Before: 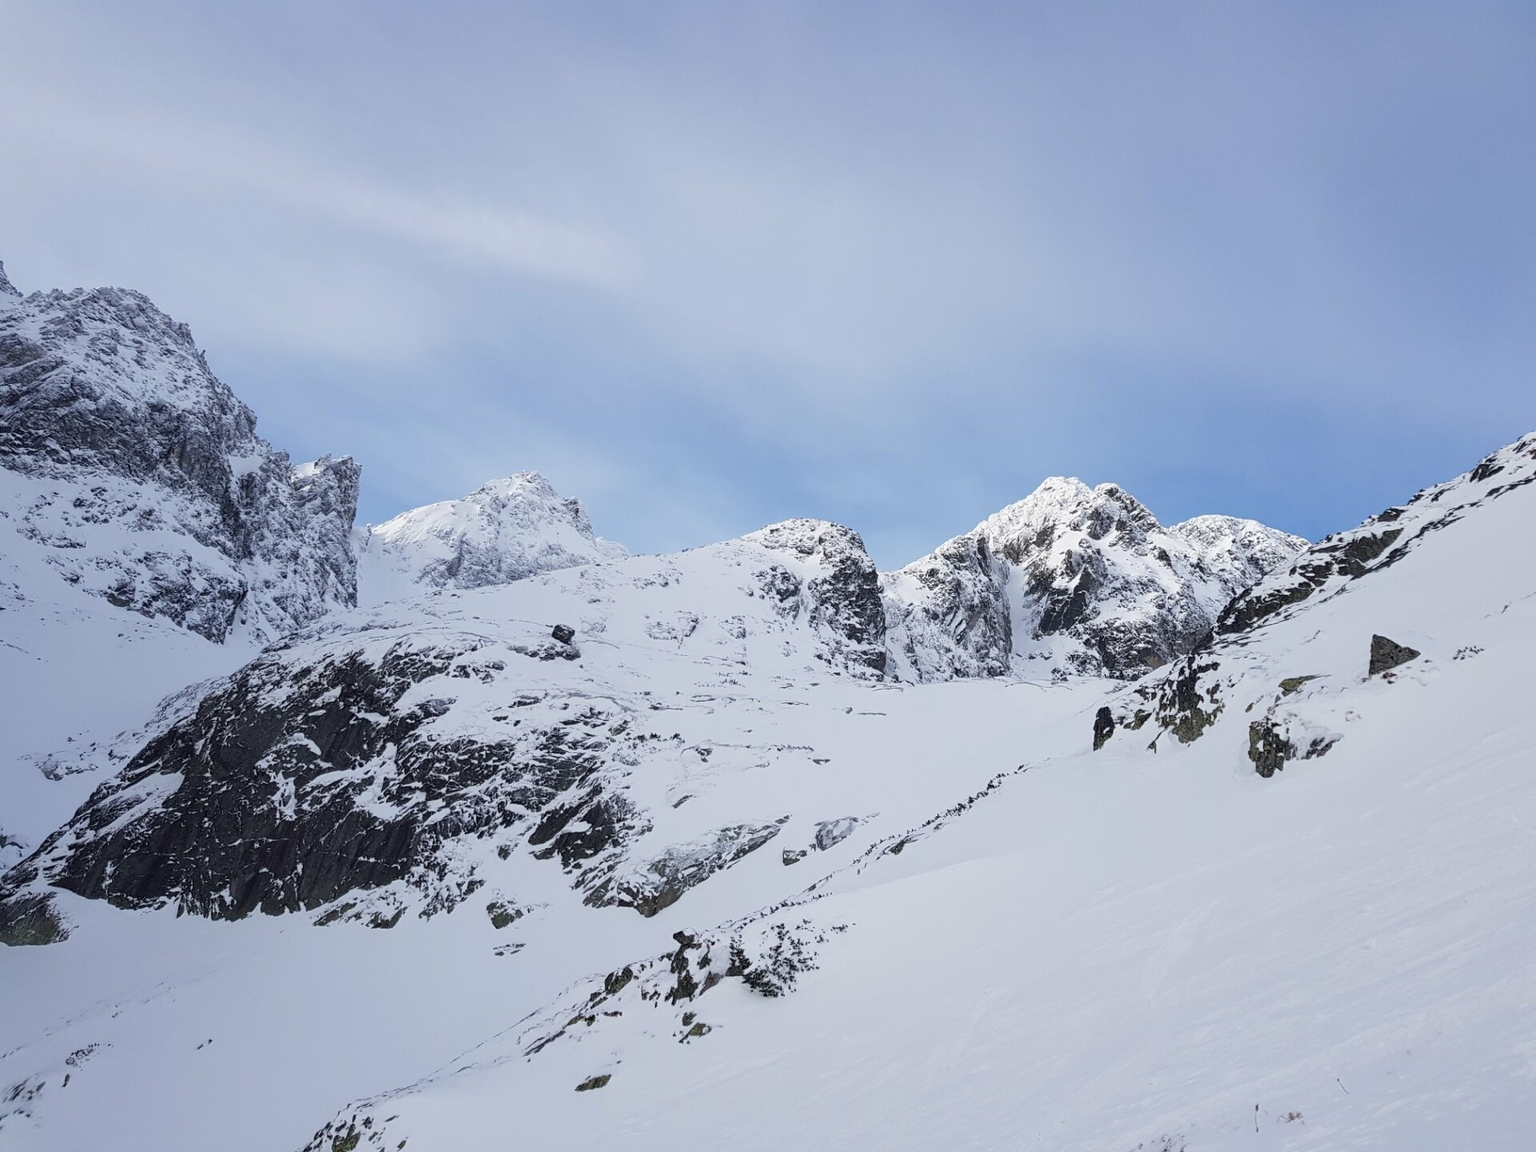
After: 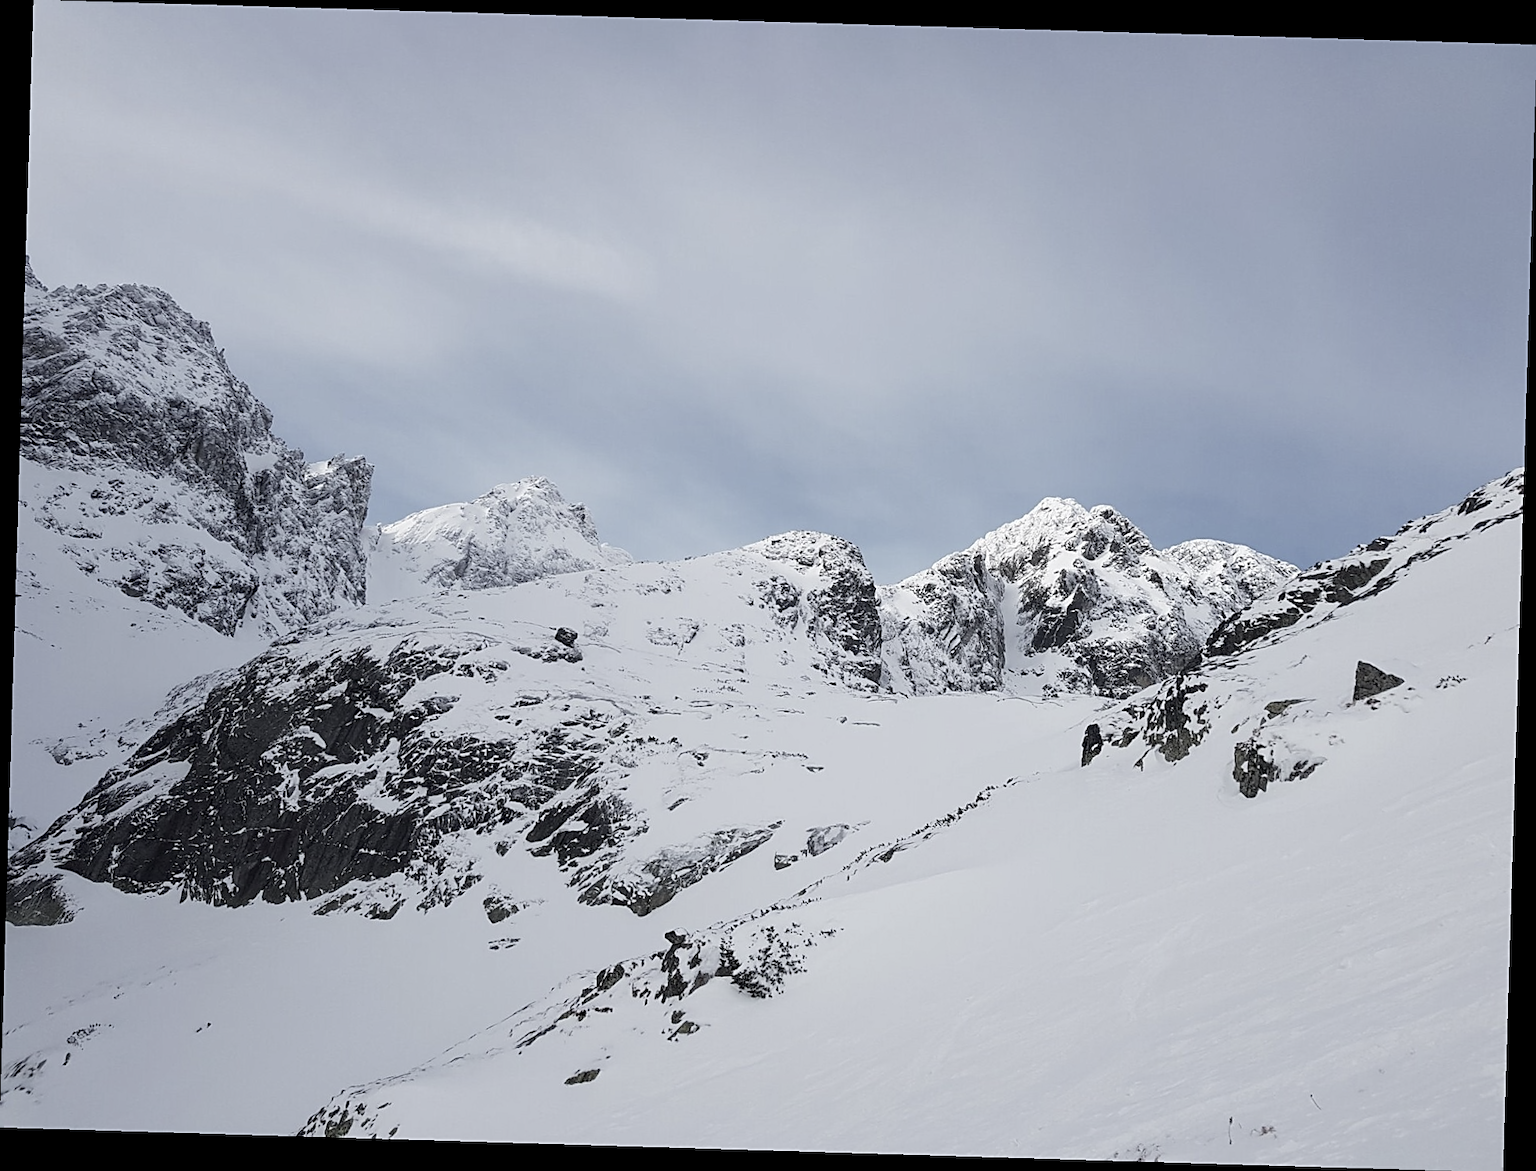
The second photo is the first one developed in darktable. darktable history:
rotate and perspective: rotation 1.72°, automatic cropping off
sharpen: on, module defaults
color zones: curves: ch0 [(0, 0.6) (0.129, 0.585) (0.193, 0.596) (0.429, 0.5) (0.571, 0.5) (0.714, 0.5) (0.857, 0.5) (1, 0.6)]; ch1 [(0, 0.453) (0.112, 0.245) (0.213, 0.252) (0.429, 0.233) (0.571, 0.231) (0.683, 0.242) (0.857, 0.296) (1, 0.453)]
